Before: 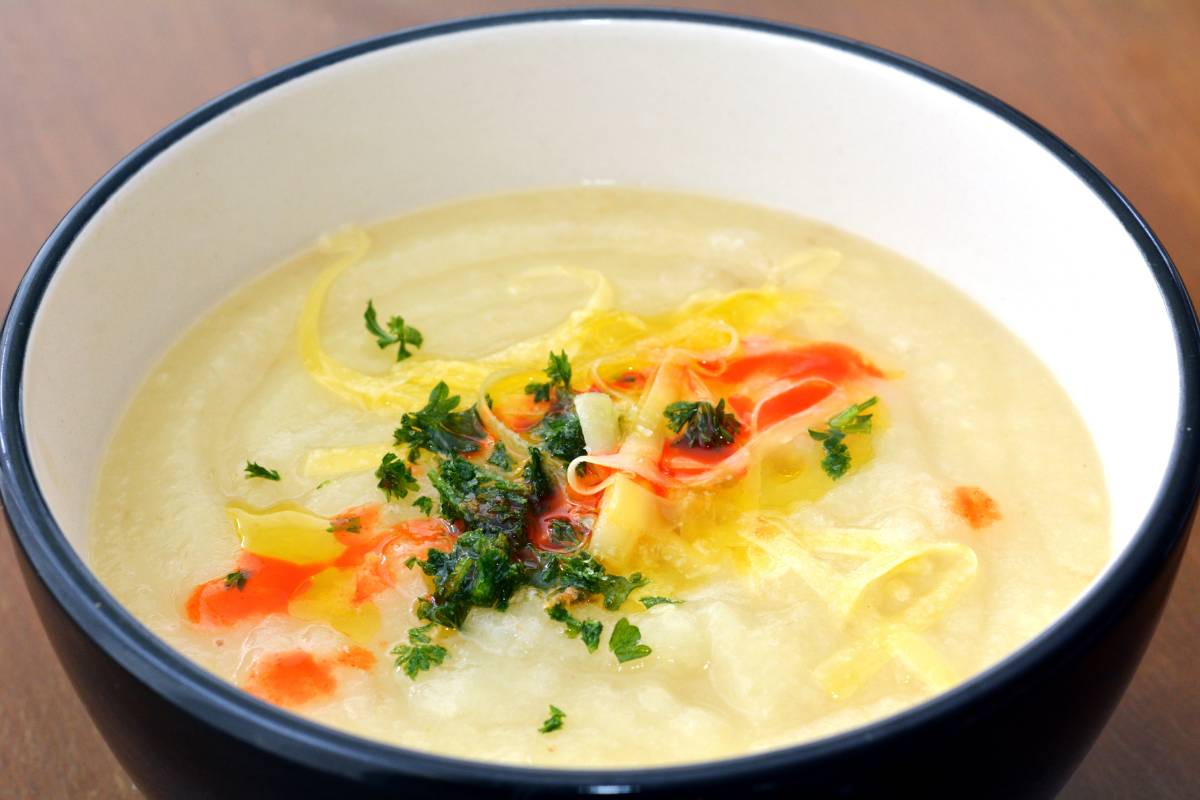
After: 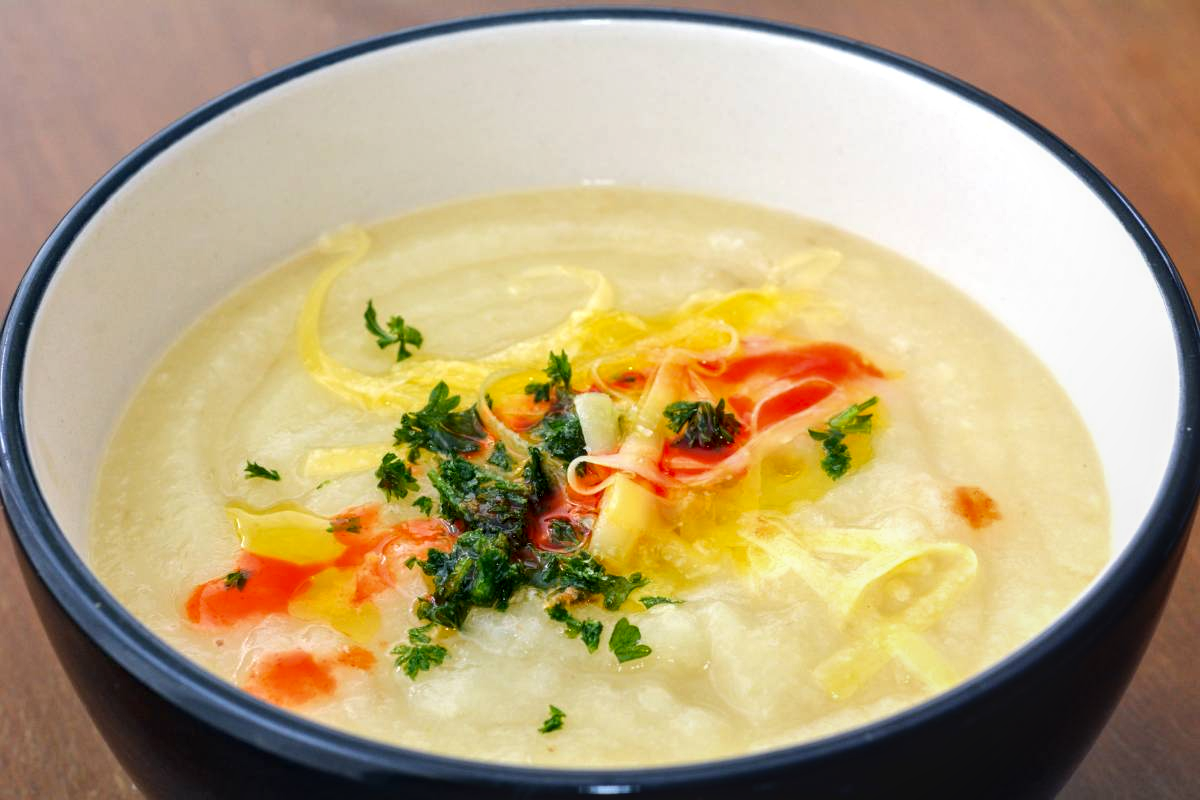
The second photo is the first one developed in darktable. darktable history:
local contrast: detail 130%
contrast brightness saturation: contrast -0.02, brightness -0.01, saturation 0.038
